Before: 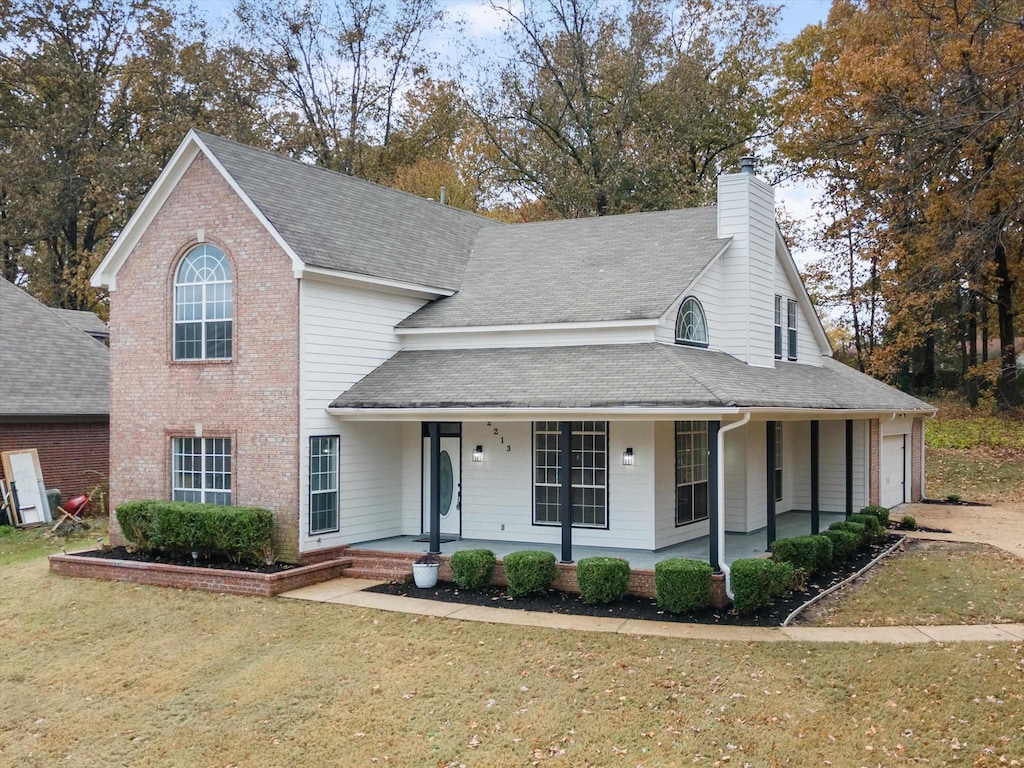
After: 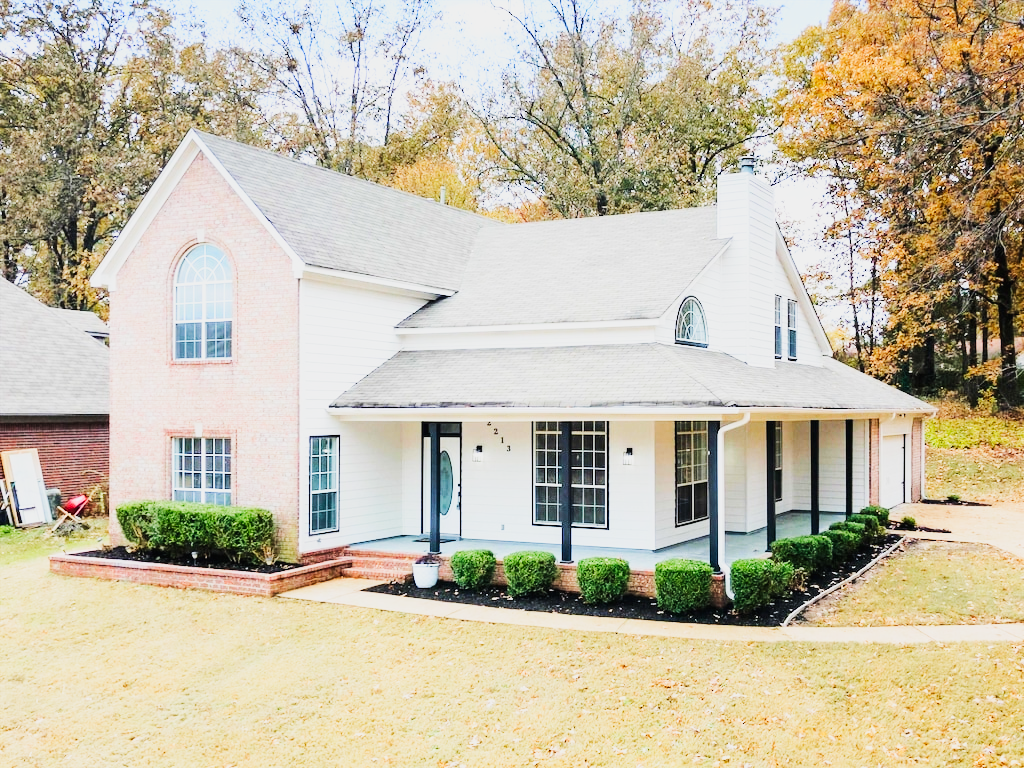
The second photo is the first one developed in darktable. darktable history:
tone curve: curves: ch0 [(0, 0) (0.239, 0.248) (0.508, 0.606) (0.826, 0.855) (1, 0.945)]; ch1 [(0, 0) (0.401, 0.42) (0.442, 0.47) (0.492, 0.498) (0.511, 0.516) (0.555, 0.586) (0.681, 0.739) (1, 1)]; ch2 [(0, 0) (0.411, 0.433) (0.5, 0.504) (0.545, 0.574) (1, 1)], color space Lab, linked channels, preserve colors none
base curve: curves: ch0 [(0, 0.003) (0.001, 0.002) (0.006, 0.004) (0.02, 0.022) (0.048, 0.086) (0.094, 0.234) (0.162, 0.431) (0.258, 0.629) (0.385, 0.8) (0.548, 0.918) (0.751, 0.988) (1, 1)], preserve colors none
